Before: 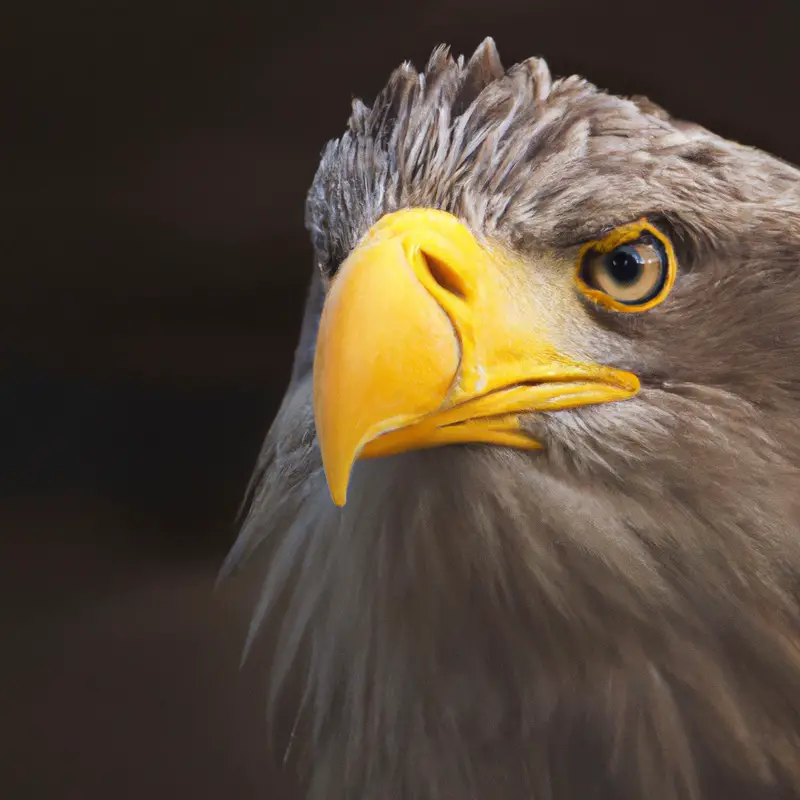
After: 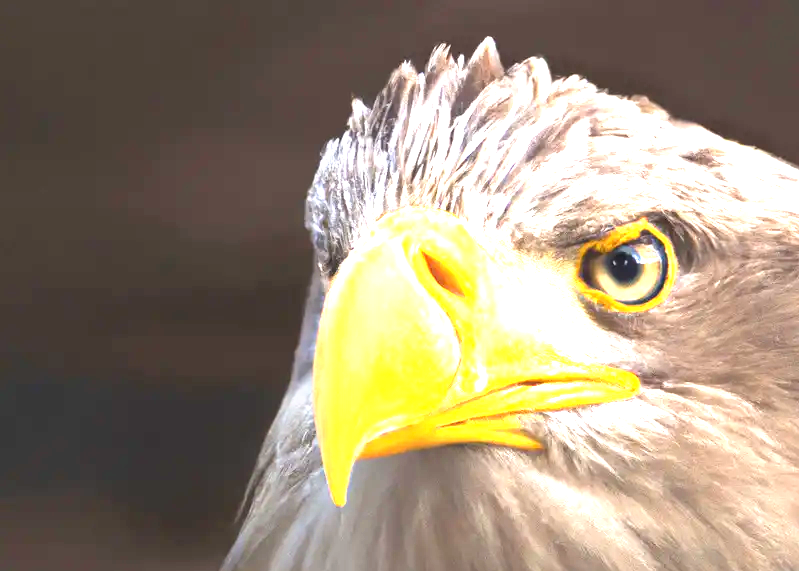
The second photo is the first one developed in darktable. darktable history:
exposure: black level correction 0, exposure 2.138 EV, compensate exposure bias true, compensate highlight preservation false
crop: bottom 28.576%
